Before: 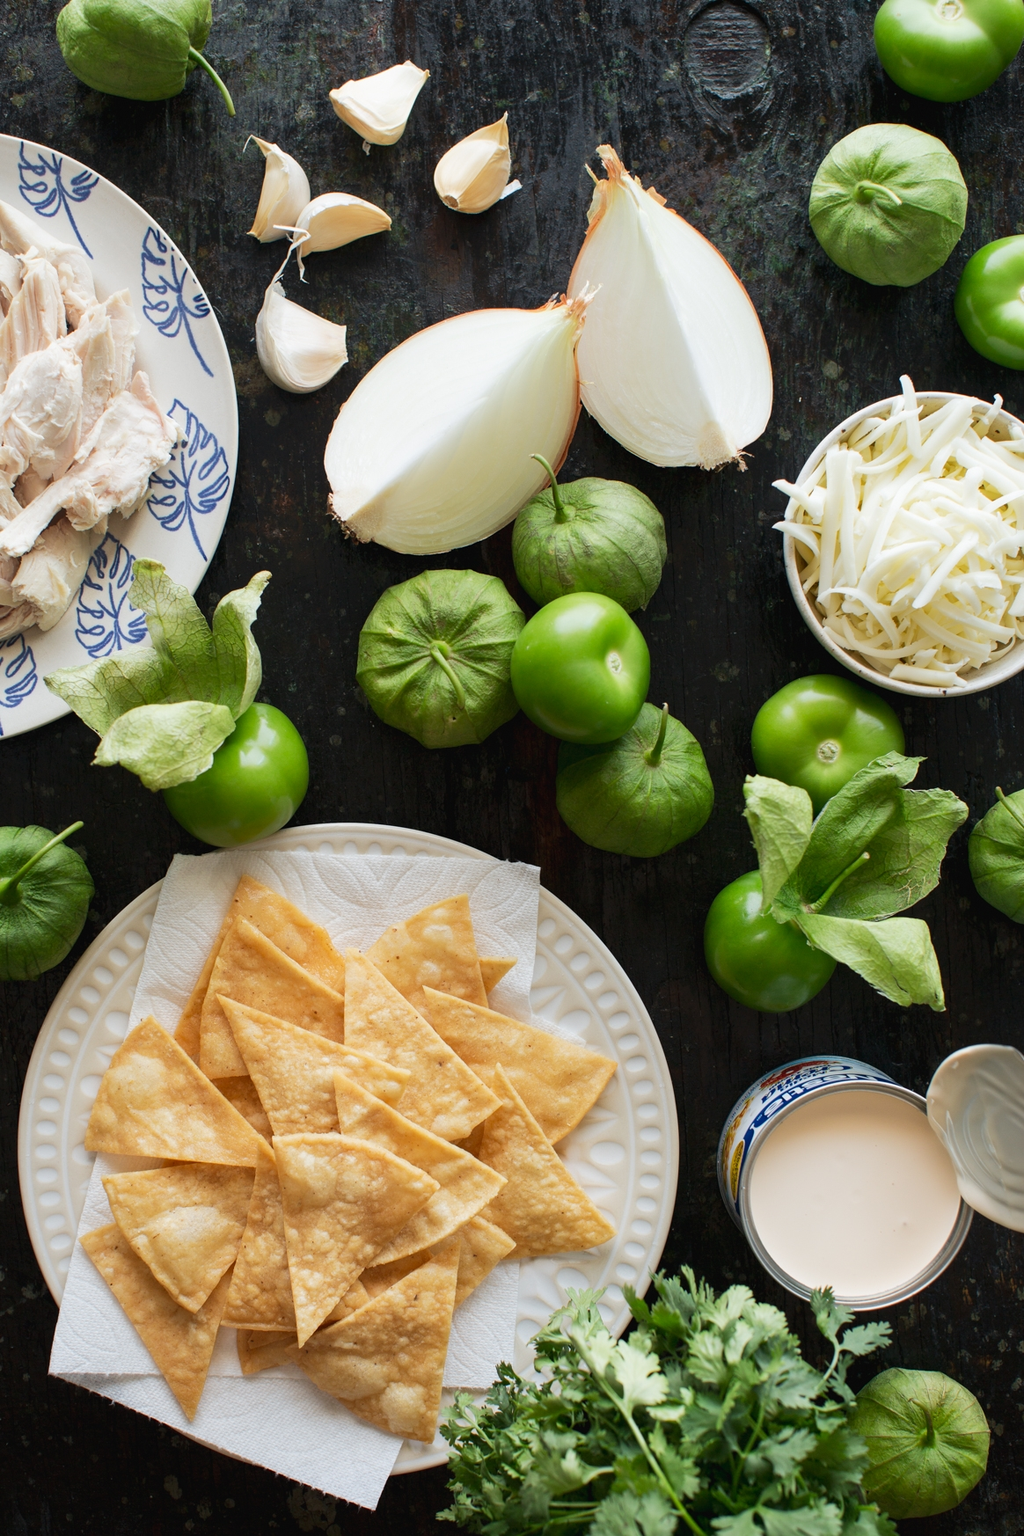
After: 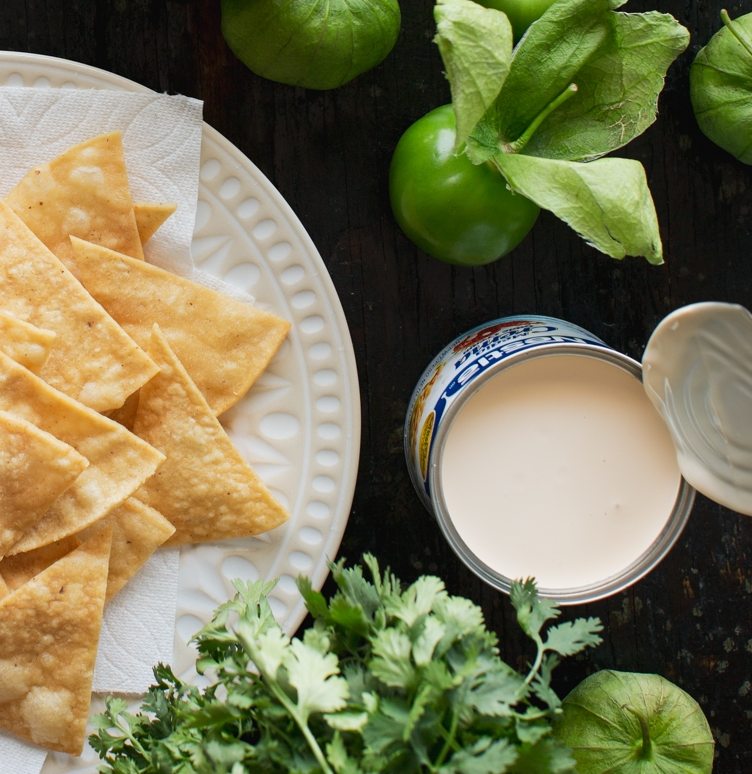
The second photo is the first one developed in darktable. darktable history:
crop and rotate: left 35.361%, top 50.688%, bottom 4.978%
